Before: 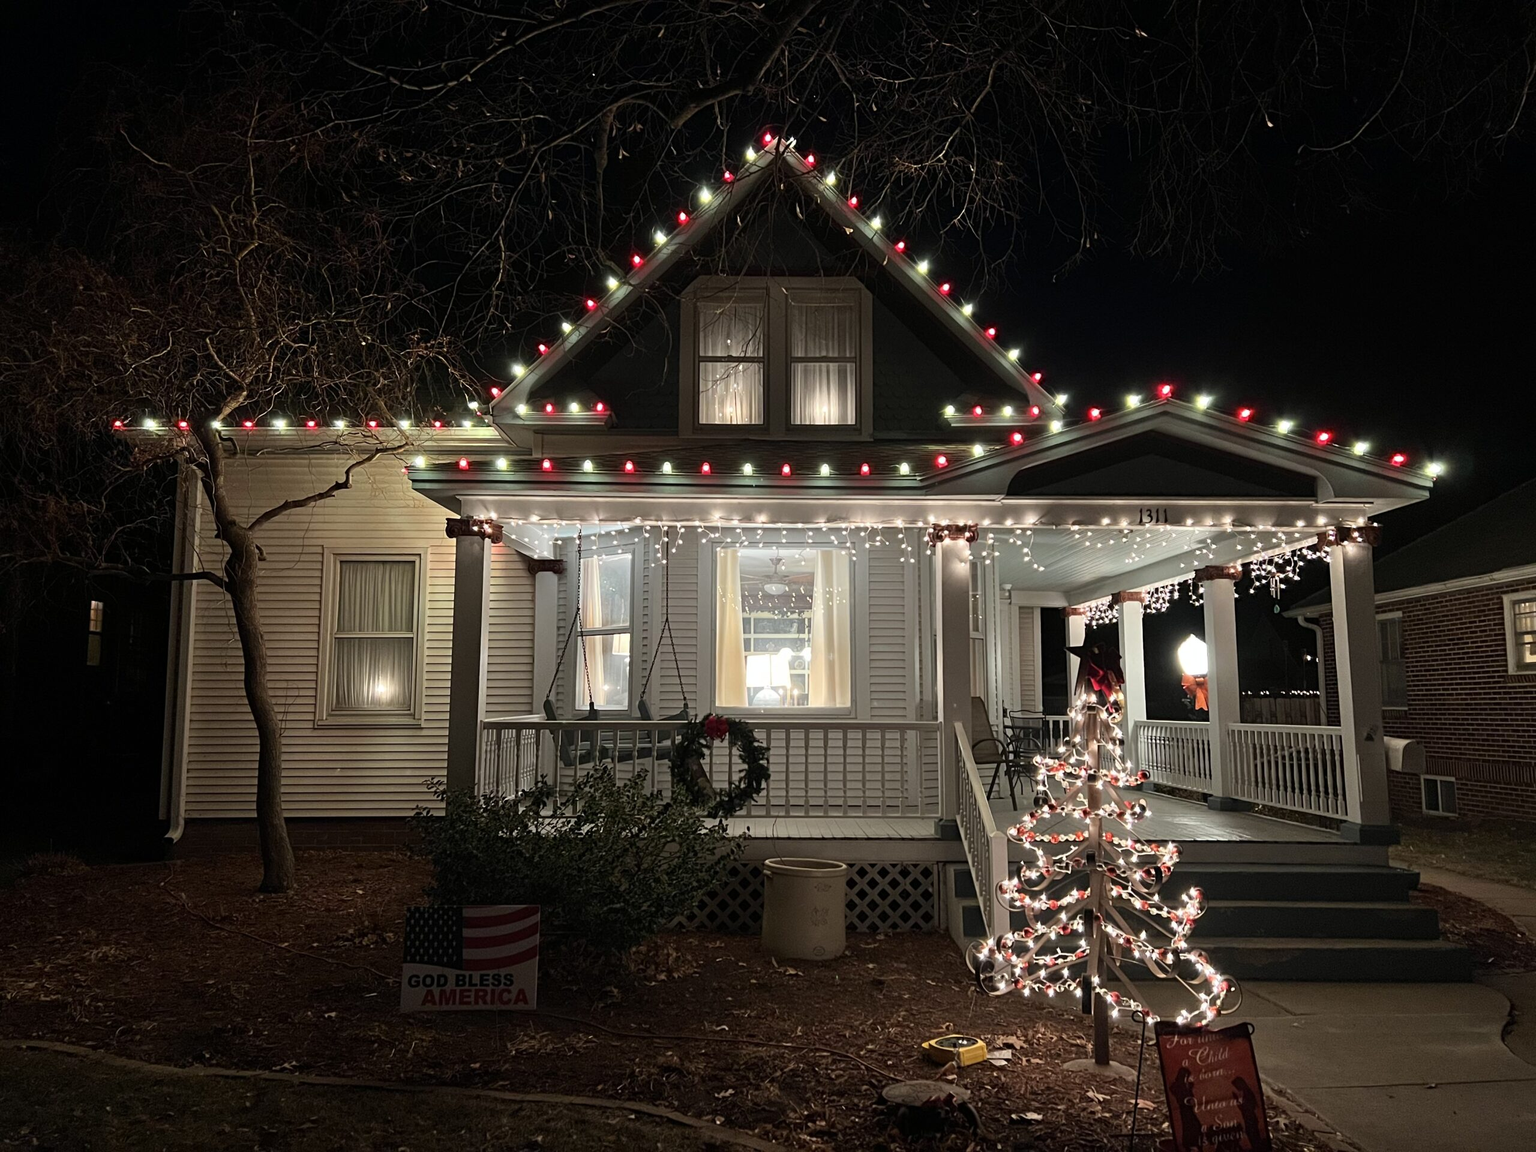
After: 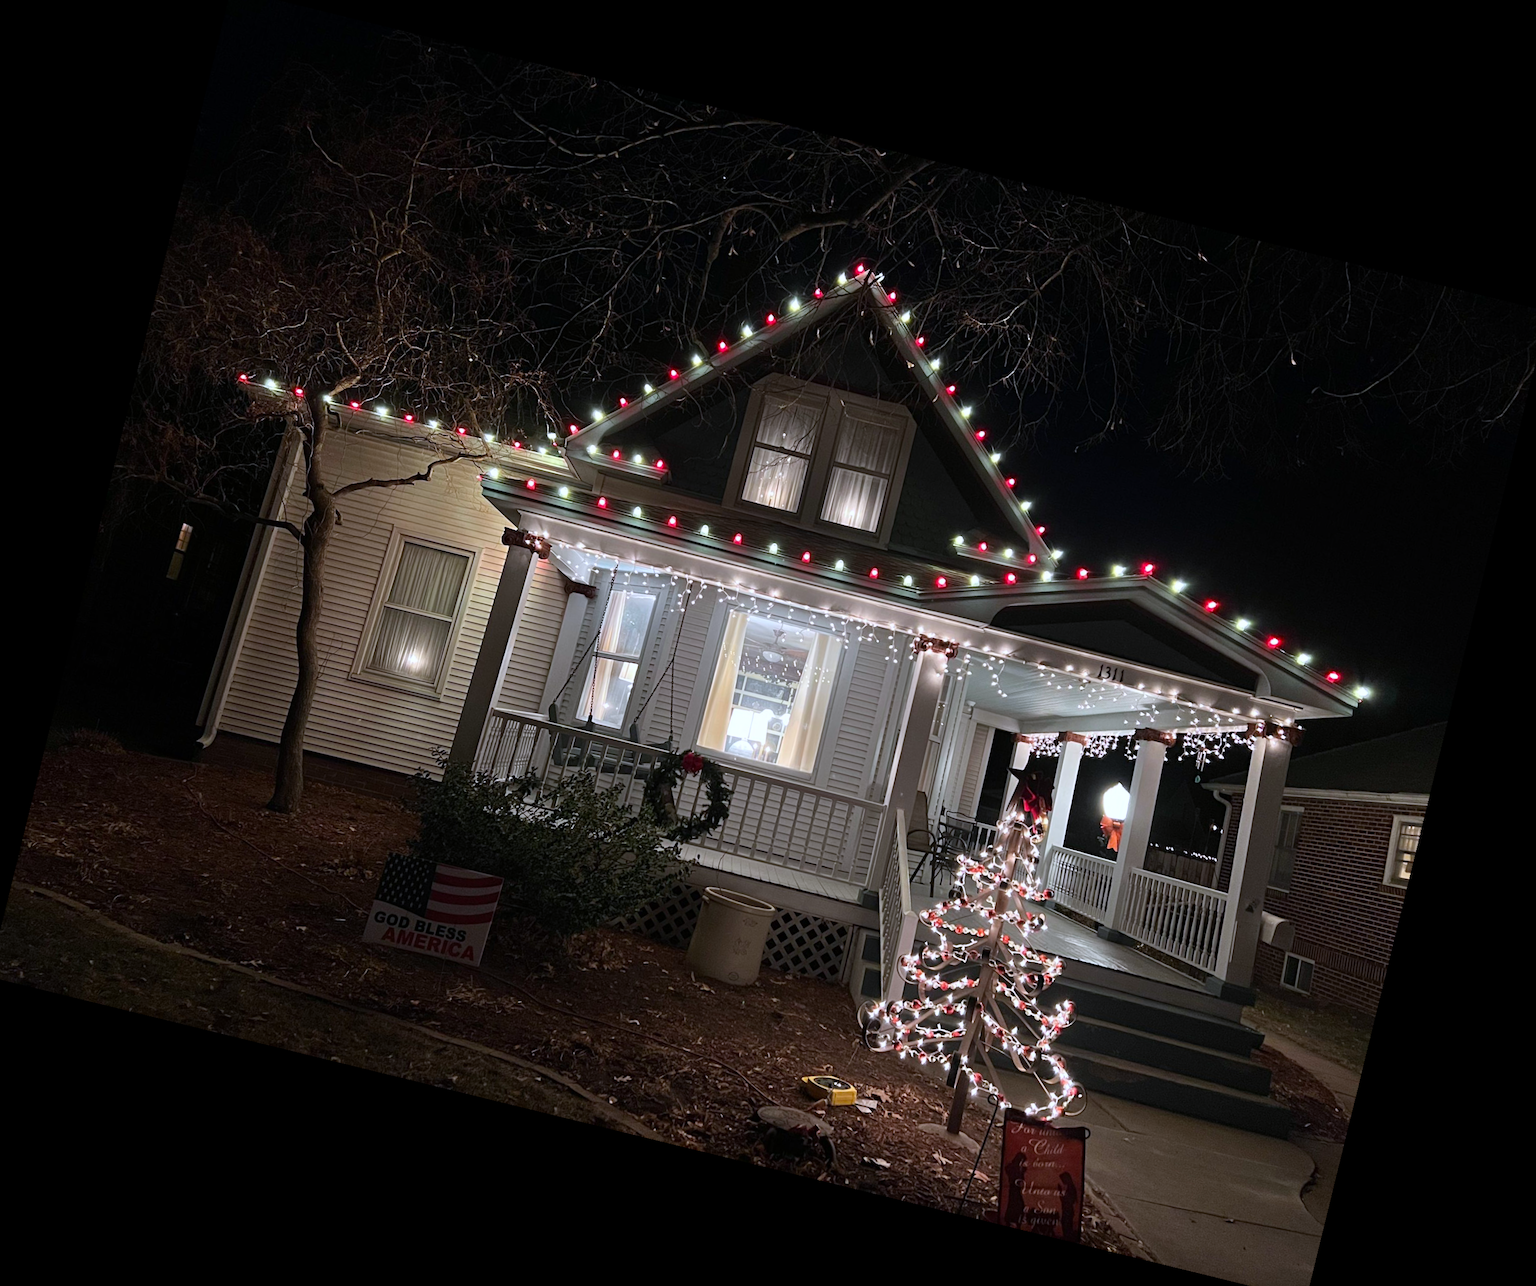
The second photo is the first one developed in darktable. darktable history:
crop and rotate: angle -0.5°
rotate and perspective: rotation 13.27°, automatic cropping off
white balance: red 0.967, blue 1.119, emerald 0.756
